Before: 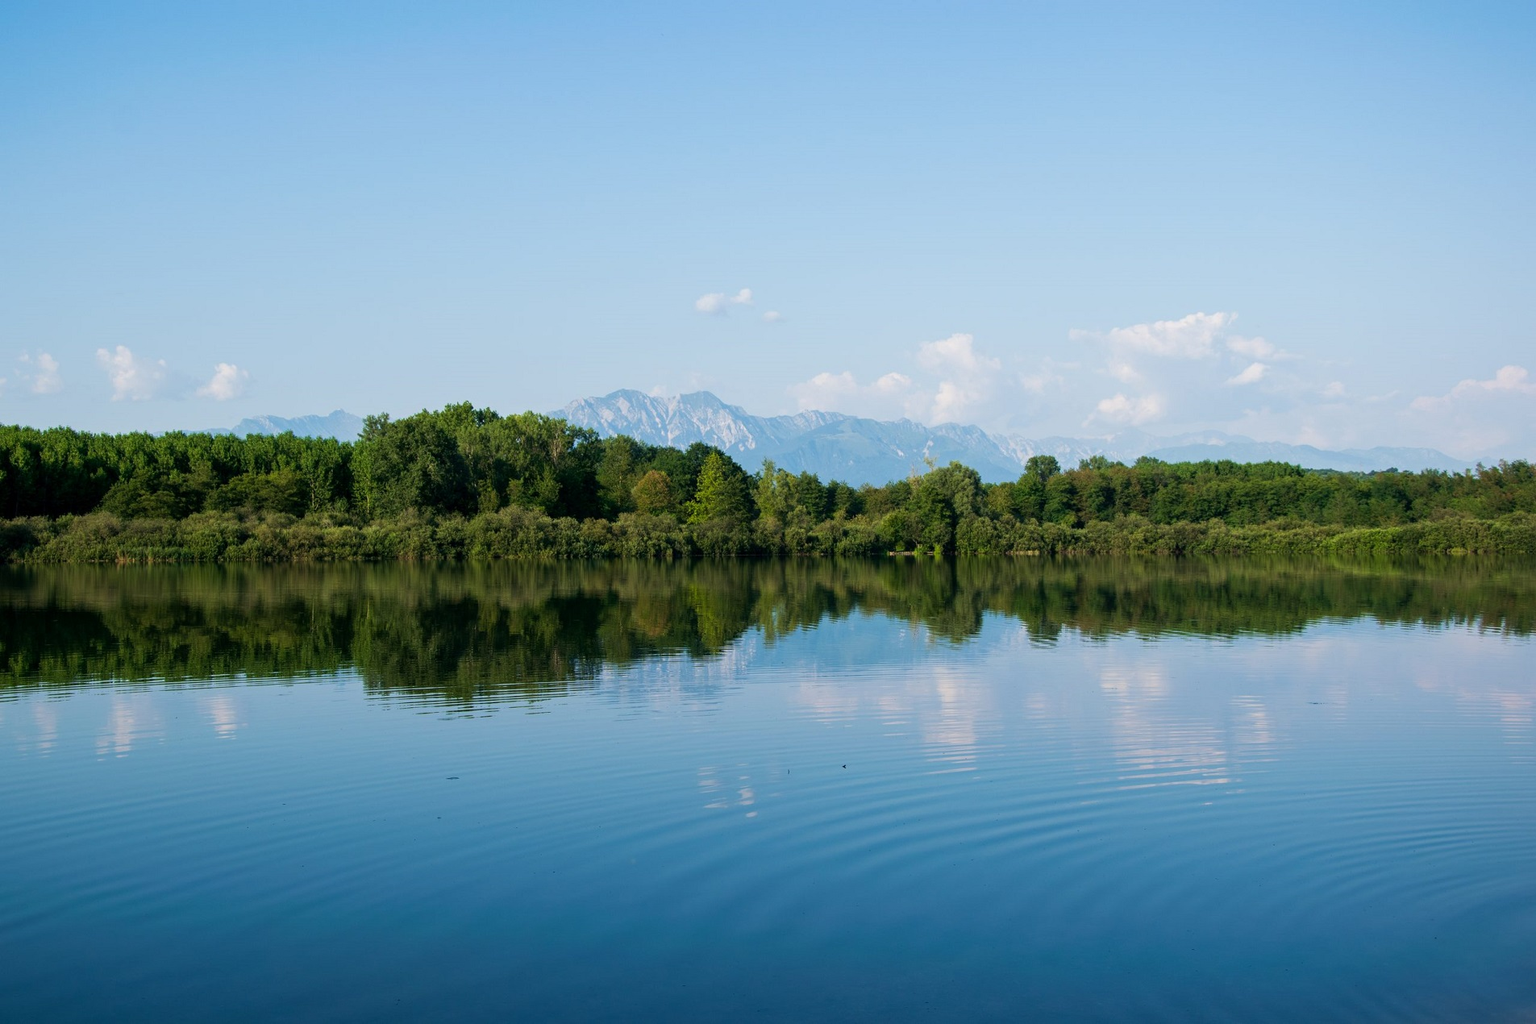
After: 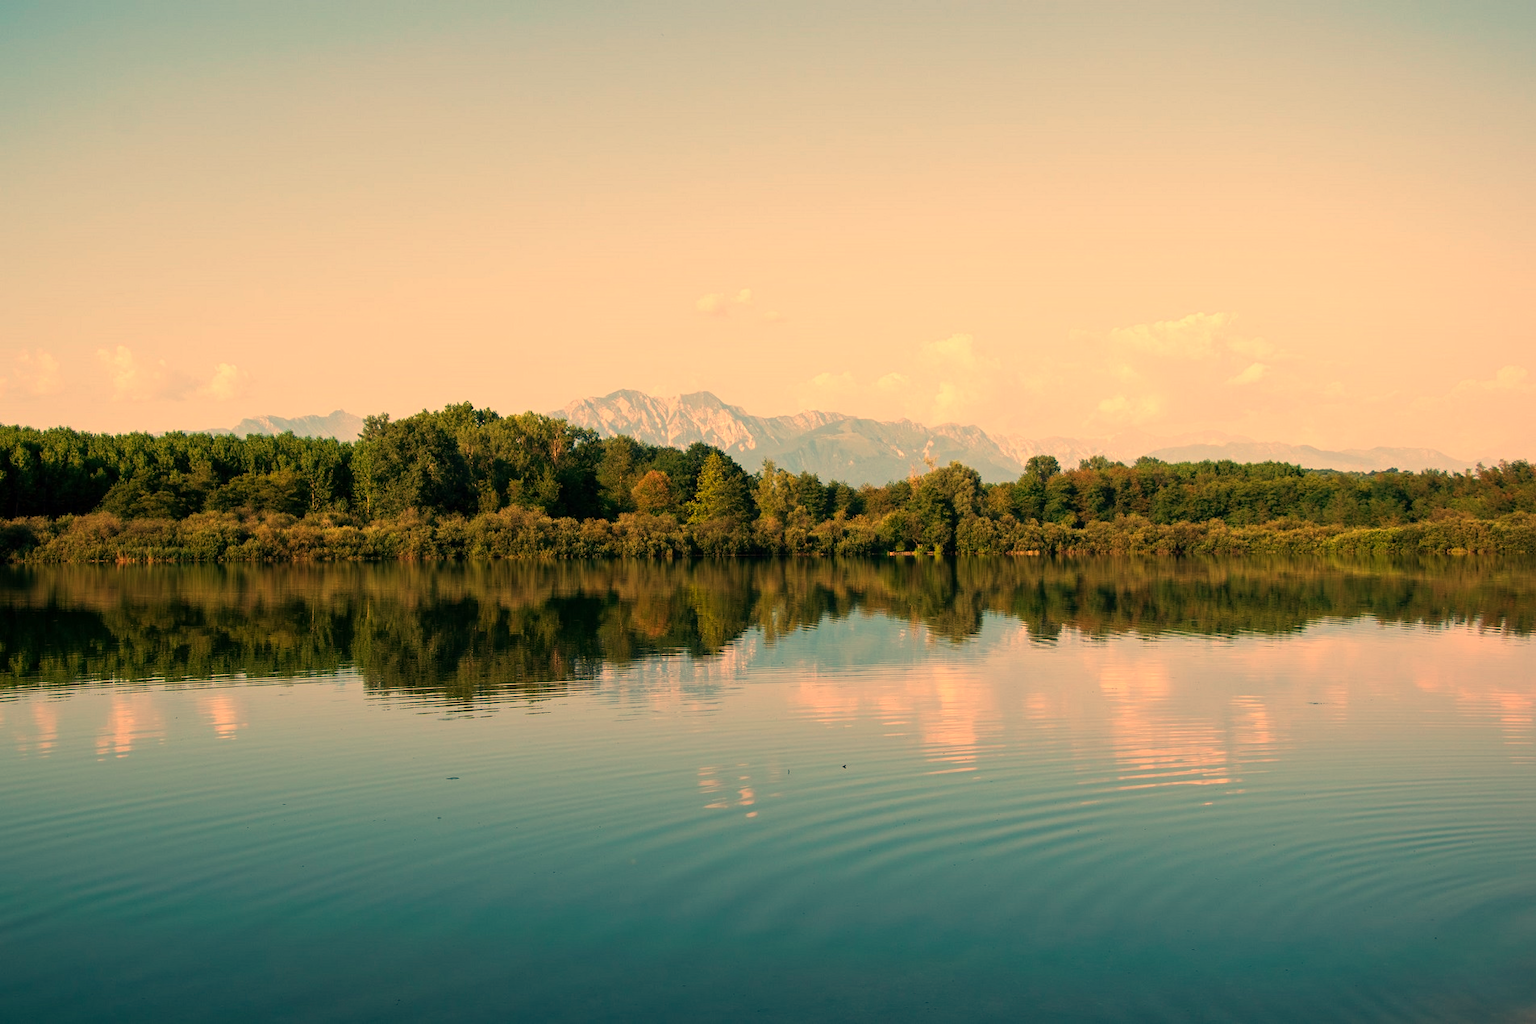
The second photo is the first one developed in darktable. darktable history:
color zones: curves: ch1 [(0, 0.513) (0.143, 0.524) (0.286, 0.511) (0.429, 0.506) (0.571, 0.503) (0.714, 0.503) (0.857, 0.508) (1, 0.513)]
white balance: red 1.467, blue 0.684
